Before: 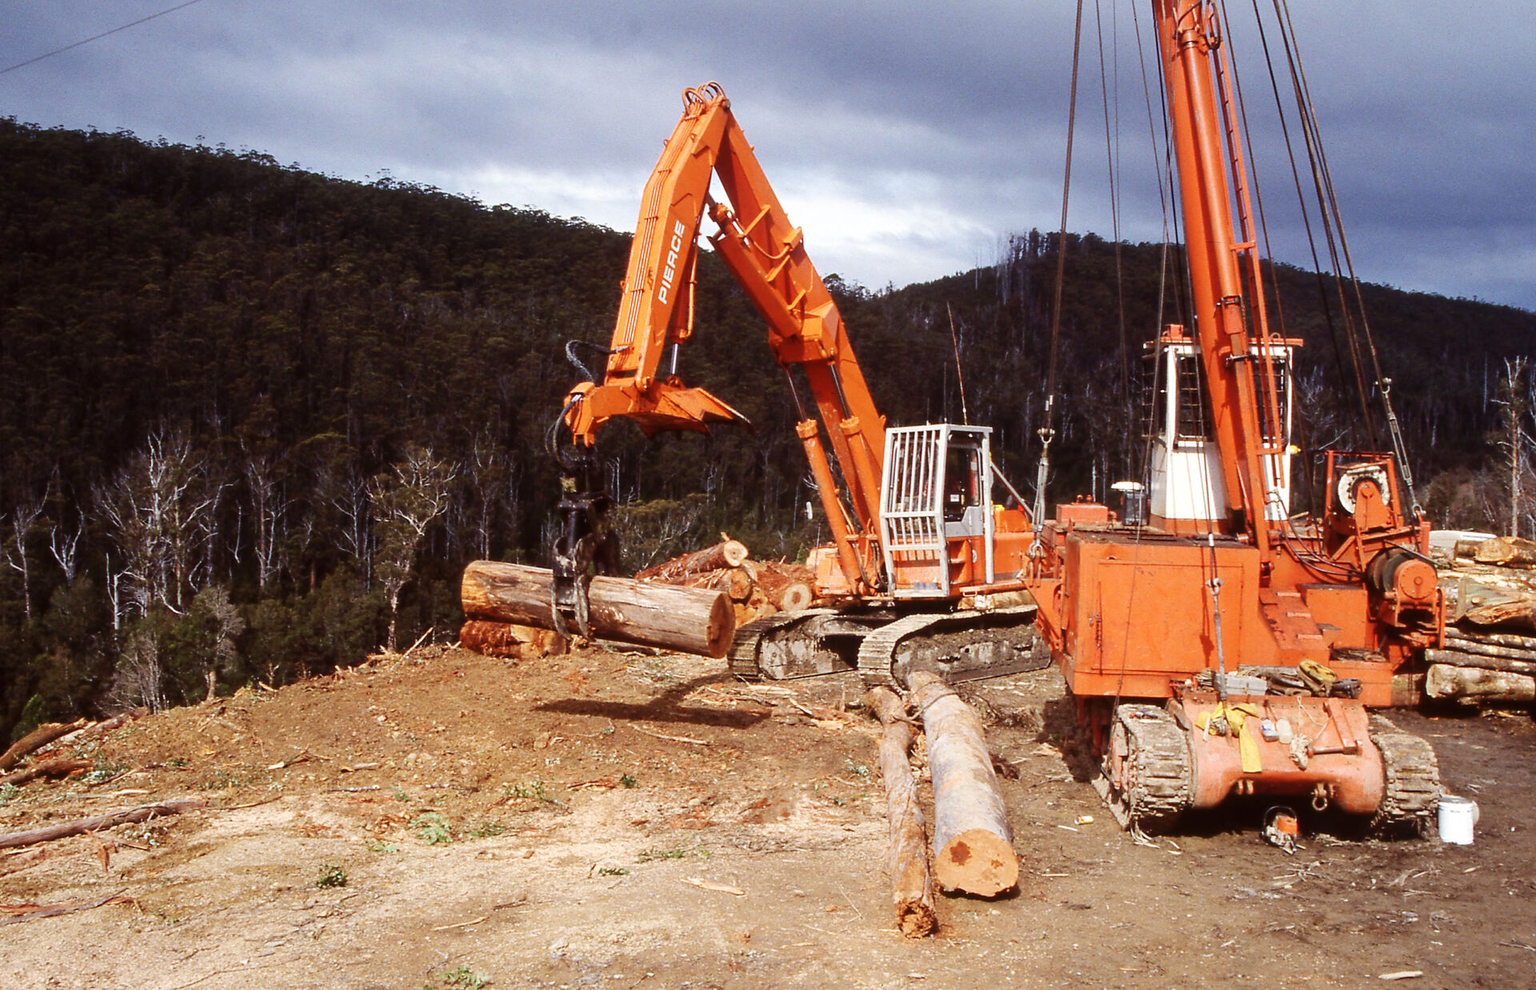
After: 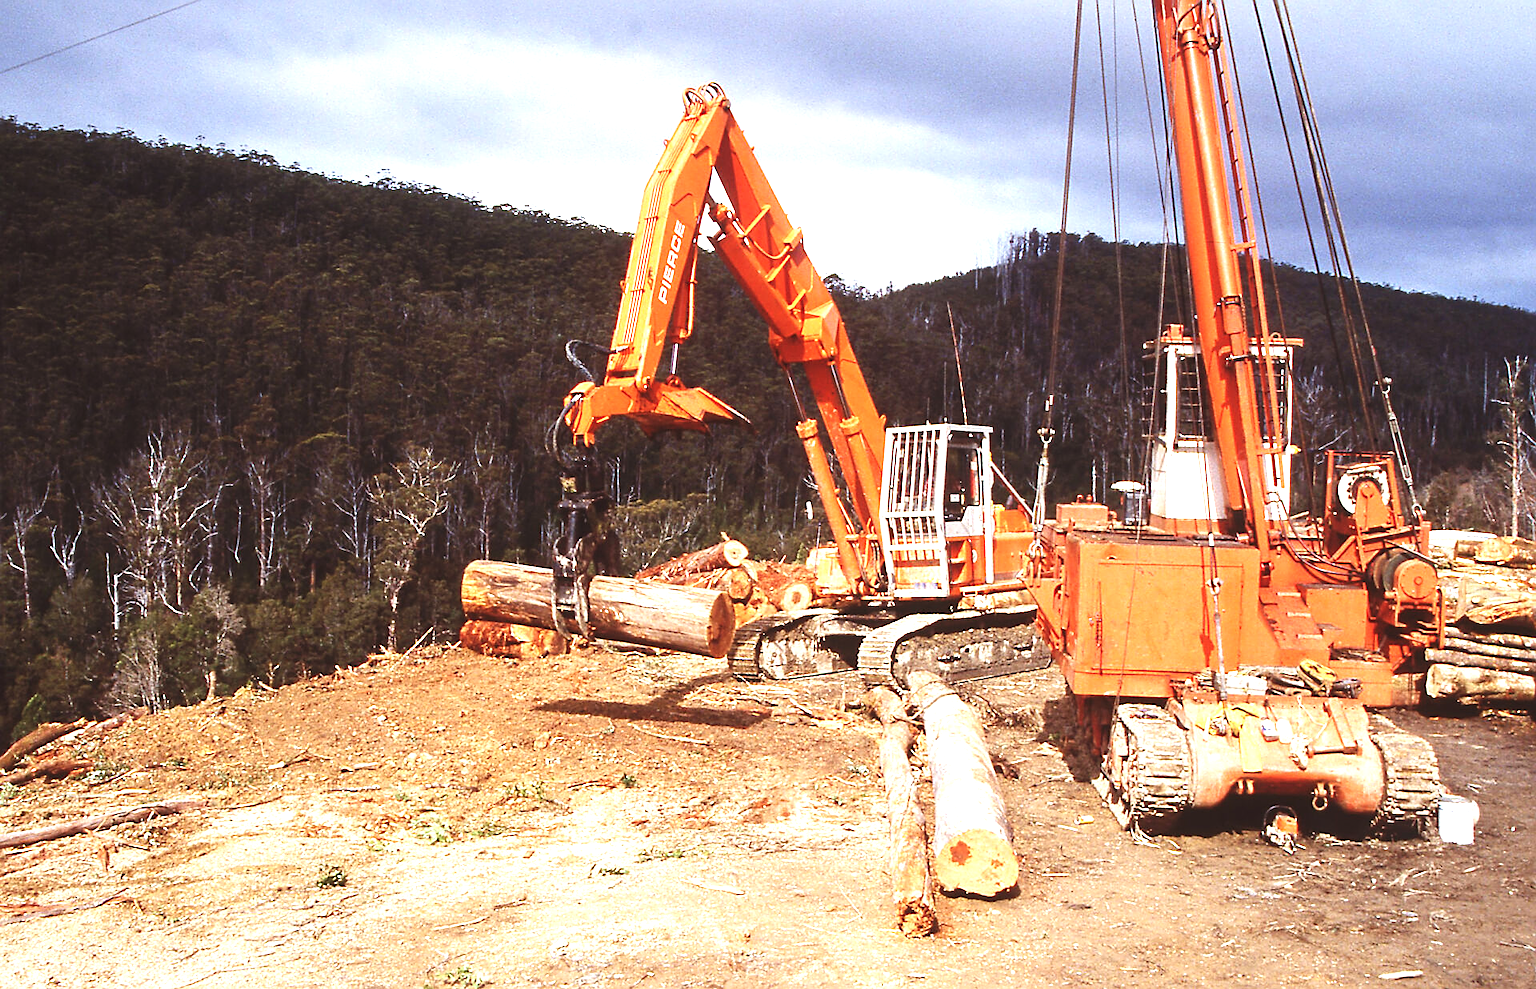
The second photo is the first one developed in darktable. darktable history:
exposure: black level correction -0.005, exposure 1.002 EV, compensate highlight preservation false
sharpen: on, module defaults
